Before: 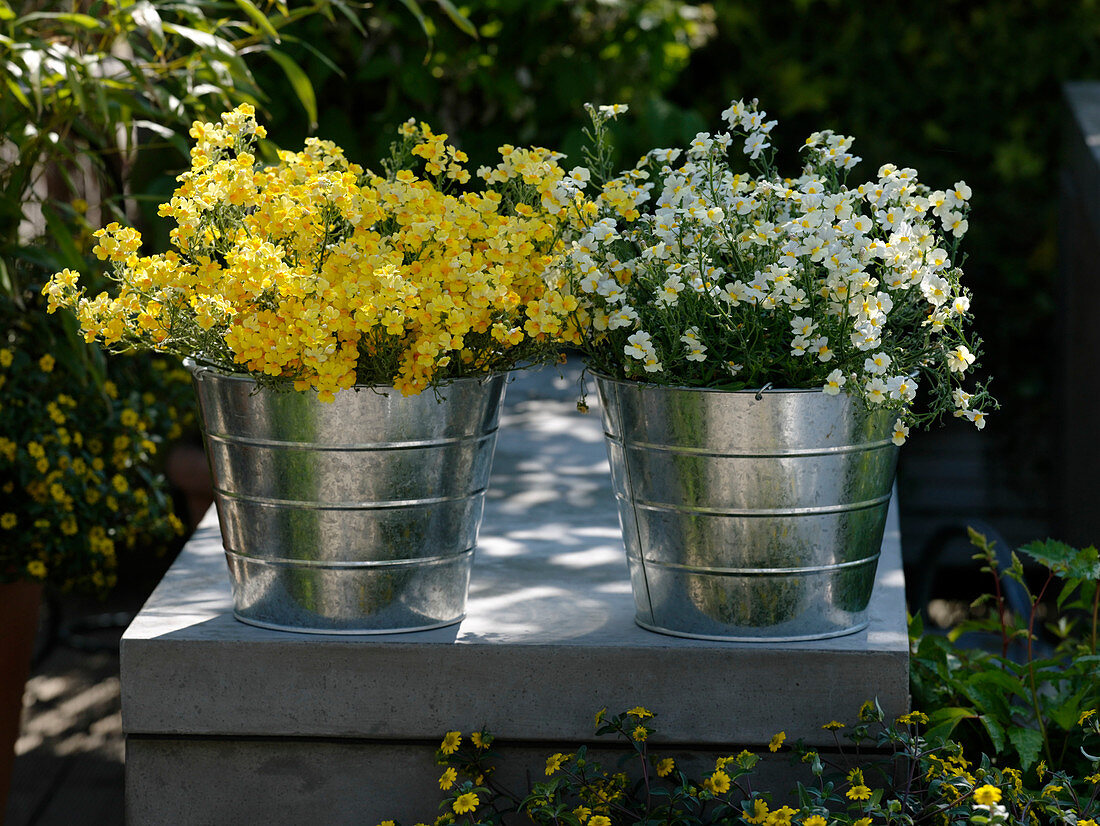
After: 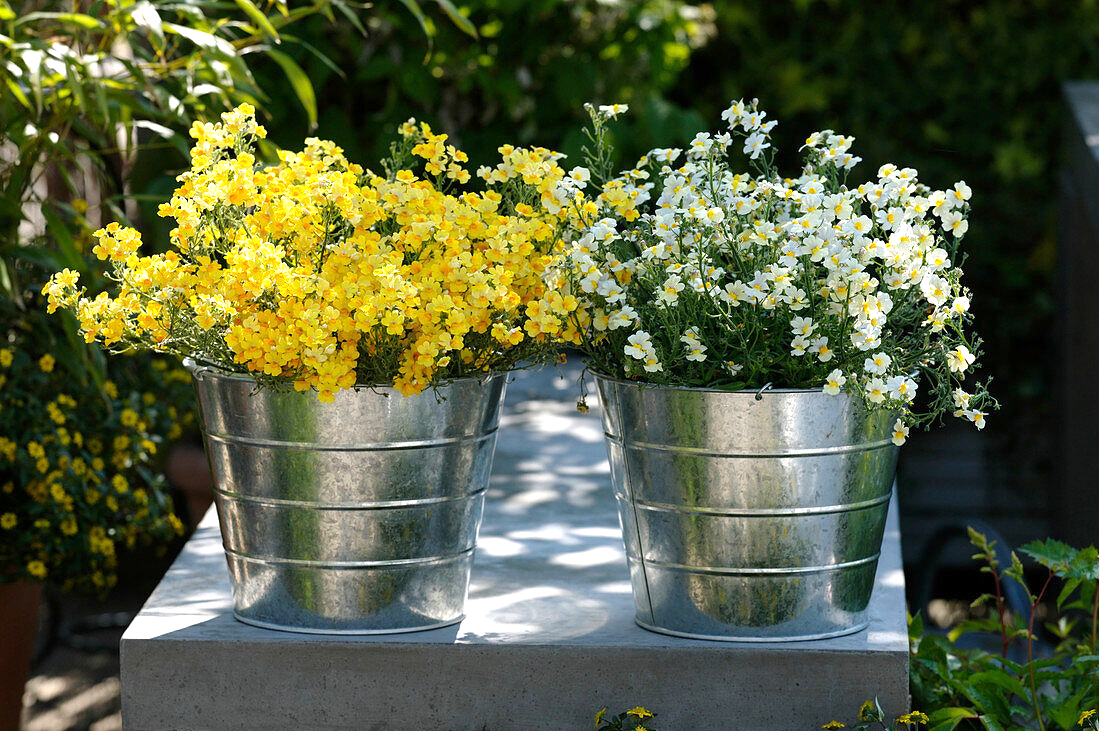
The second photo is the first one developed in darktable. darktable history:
crop and rotate: top 0%, bottom 11.49%
exposure: exposure 0.722 EV, compensate highlight preservation false
